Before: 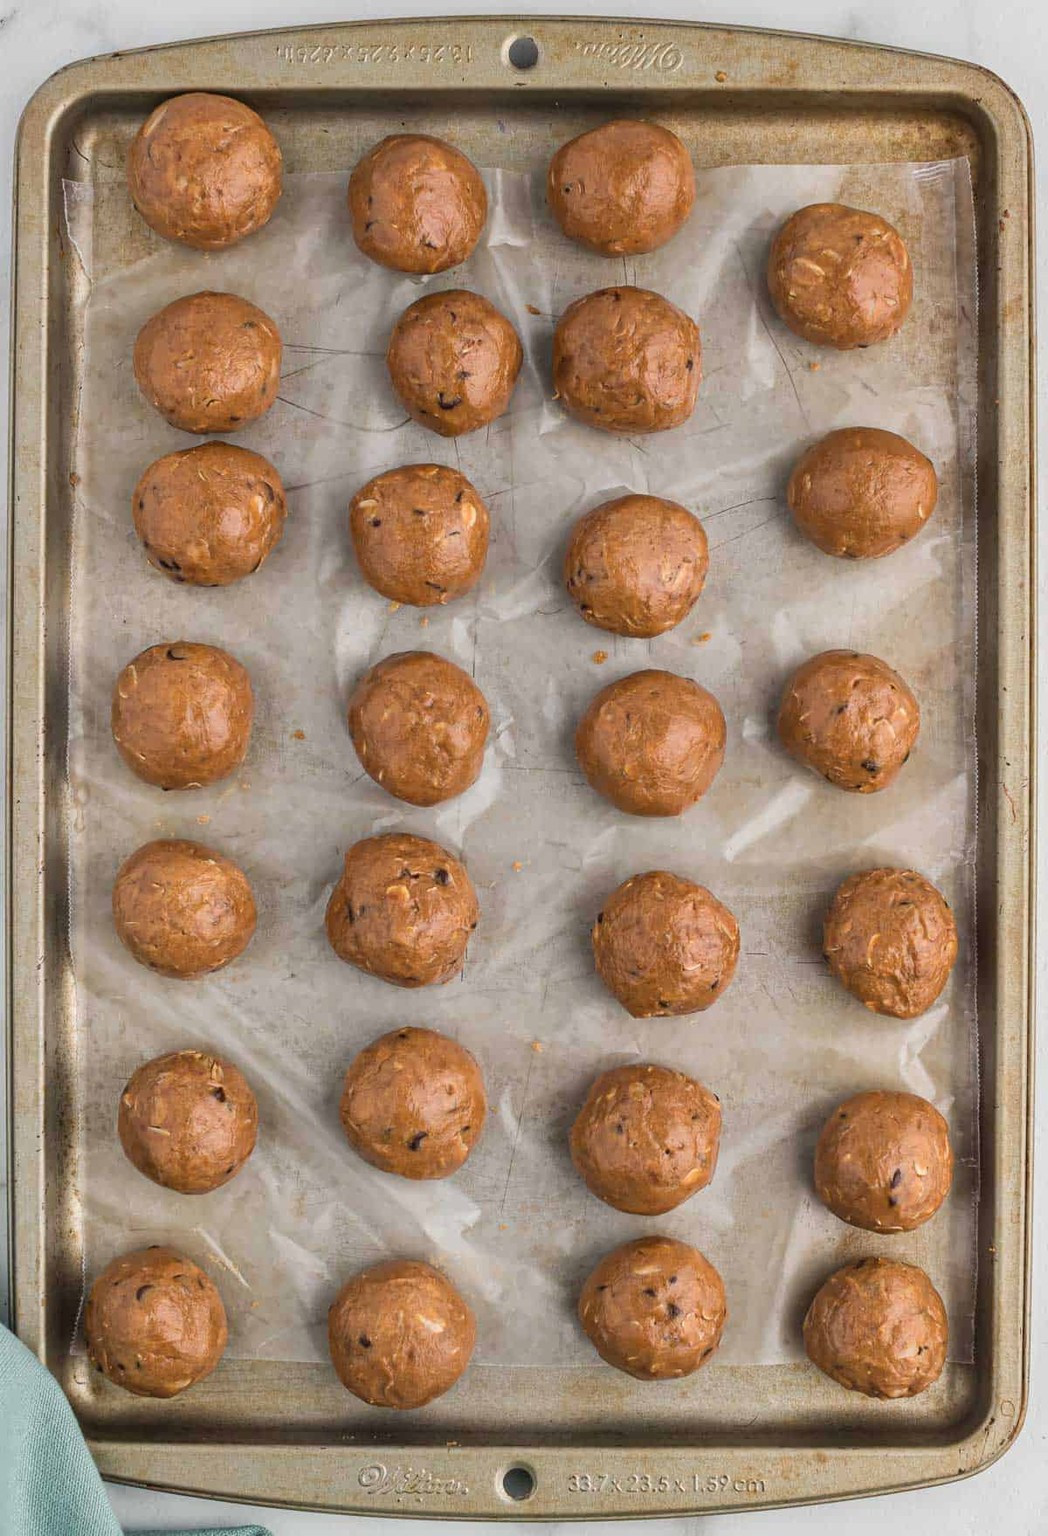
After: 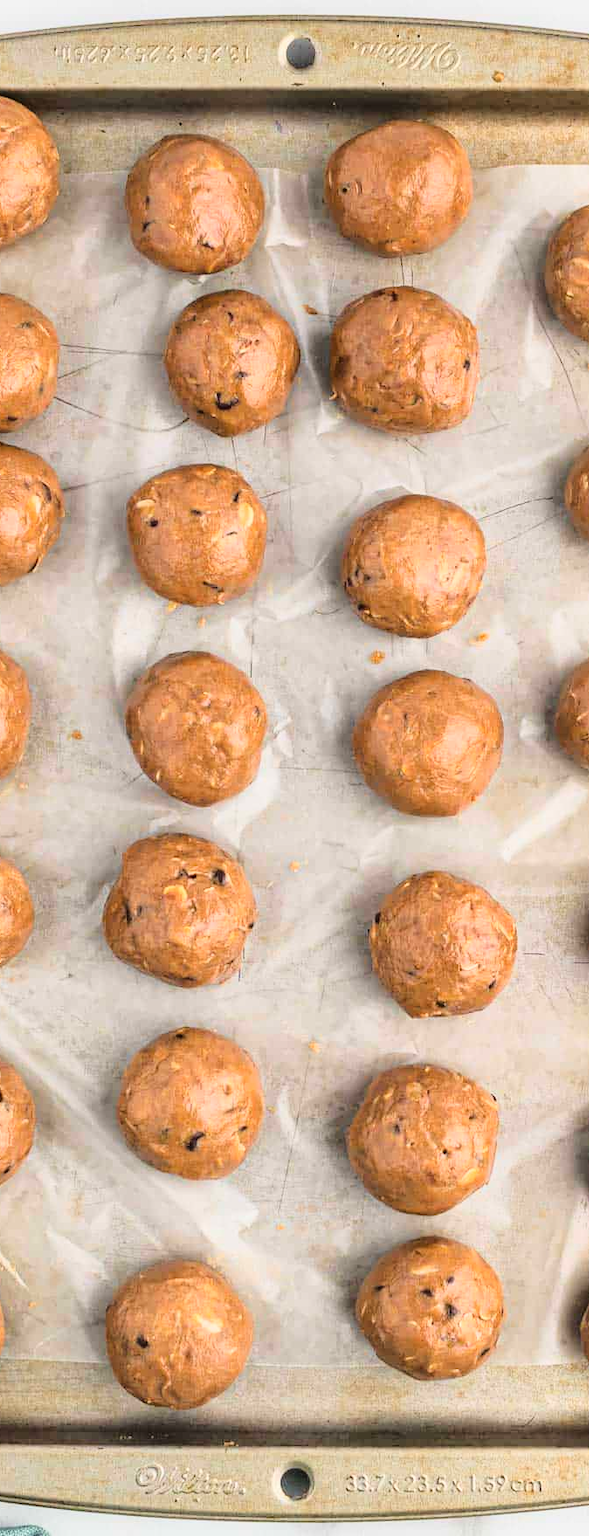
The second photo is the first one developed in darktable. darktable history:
base curve: curves: ch0 [(0, 0) (0.028, 0.03) (0.121, 0.232) (0.46, 0.748) (0.859, 0.968) (1, 1)]
crop: left 21.284%, right 22.442%
